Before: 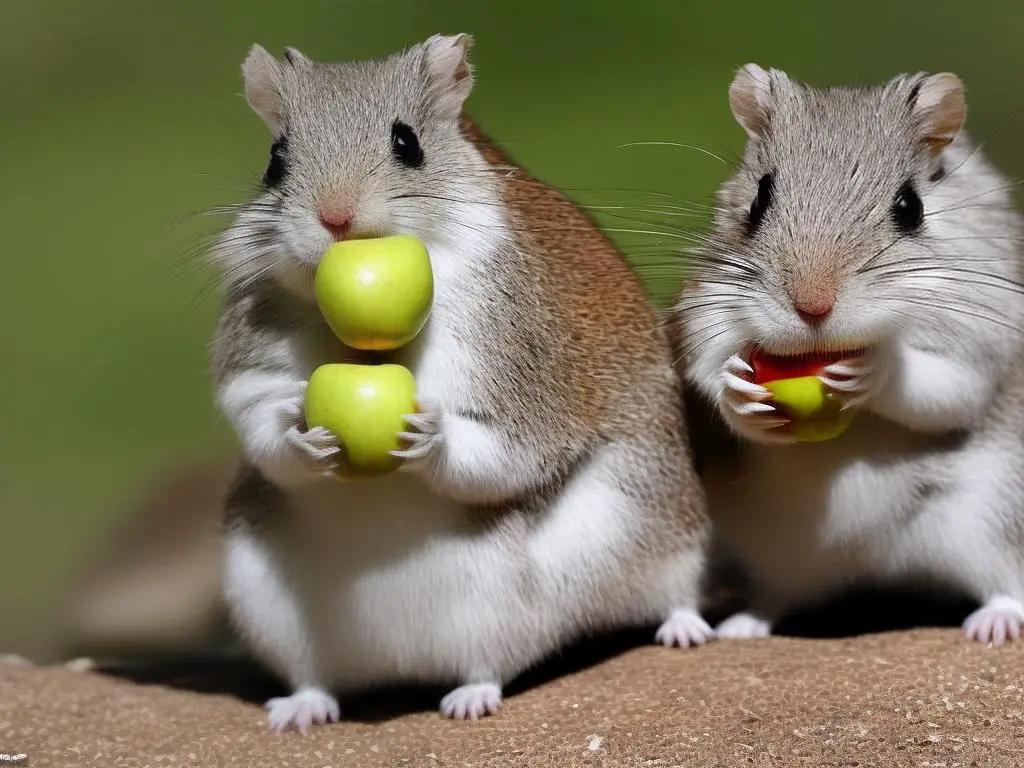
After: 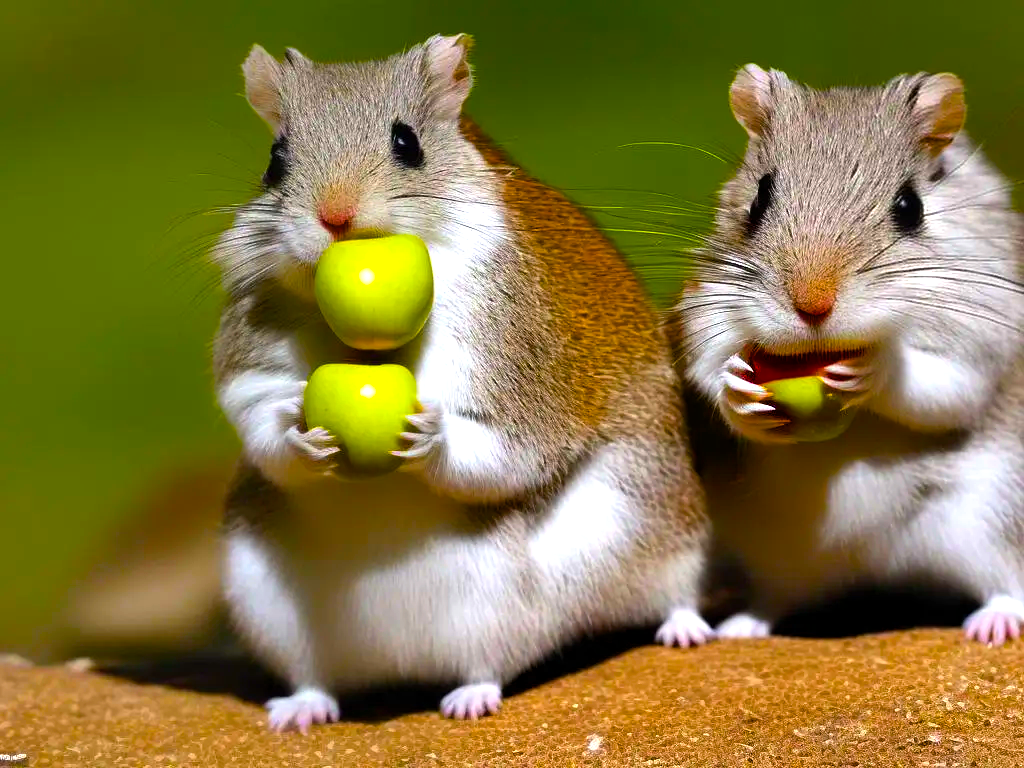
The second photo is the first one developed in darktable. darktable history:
exposure: exposure -0.36 EV, compensate highlight preservation false
color balance rgb: linear chroma grading › global chroma 20%, perceptual saturation grading › global saturation 65%, perceptual saturation grading › highlights 50%, perceptual saturation grading › shadows 30%, perceptual brilliance grading › global brilliance 12%, perceptual brilliance grading › highlights 15%, global vibrance 20%
